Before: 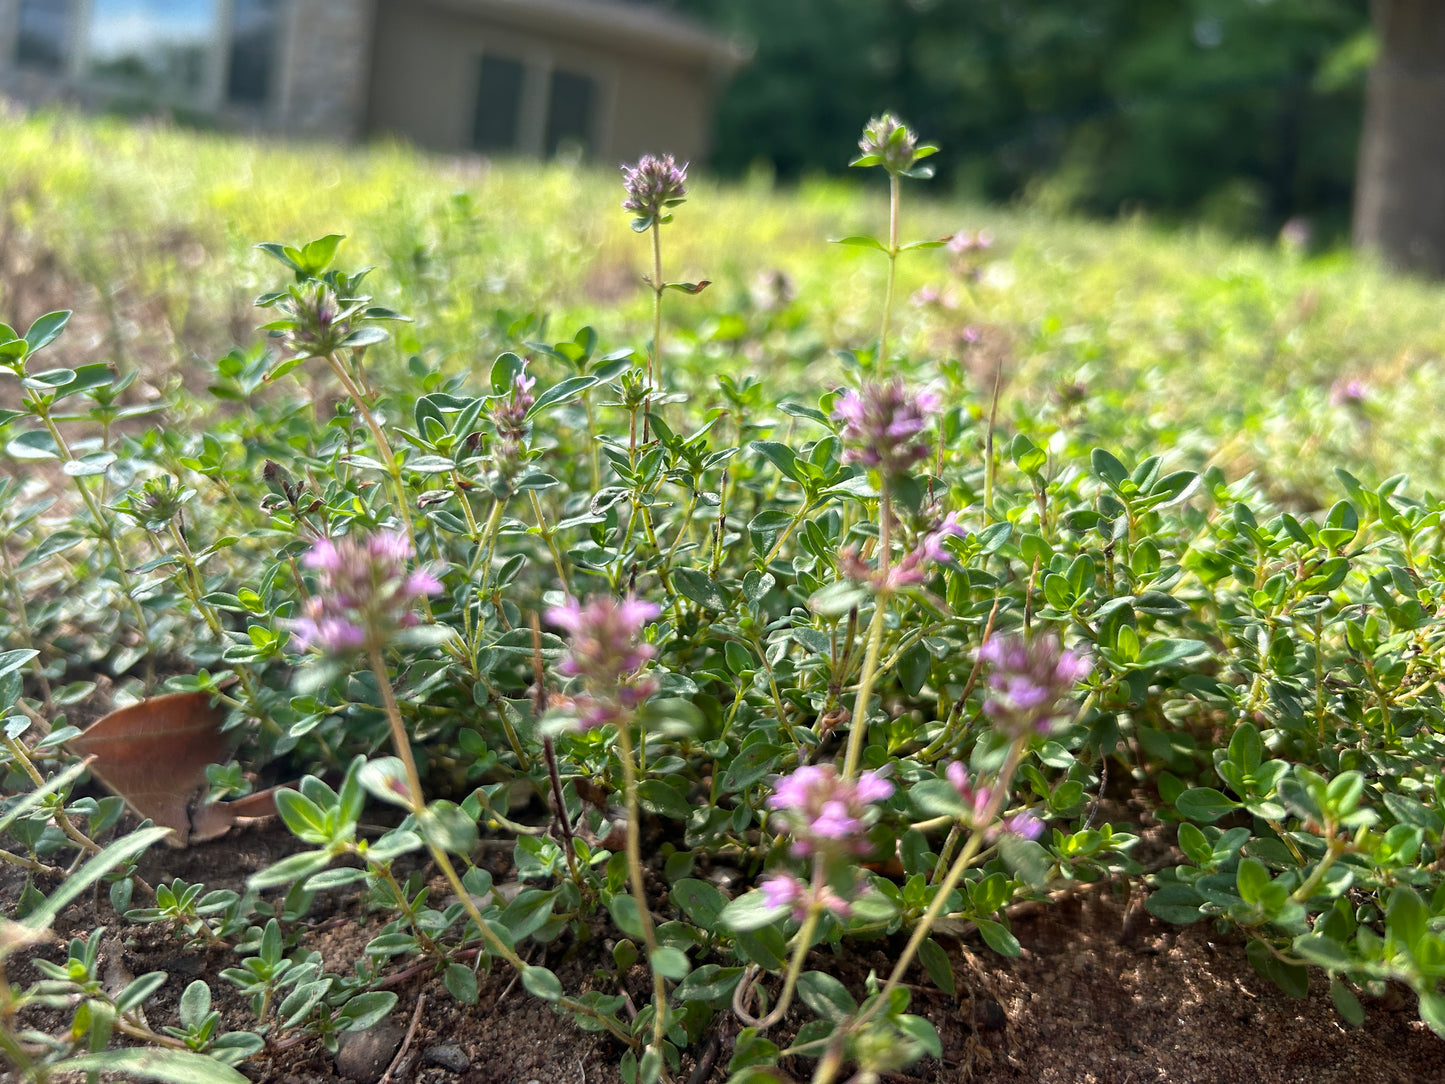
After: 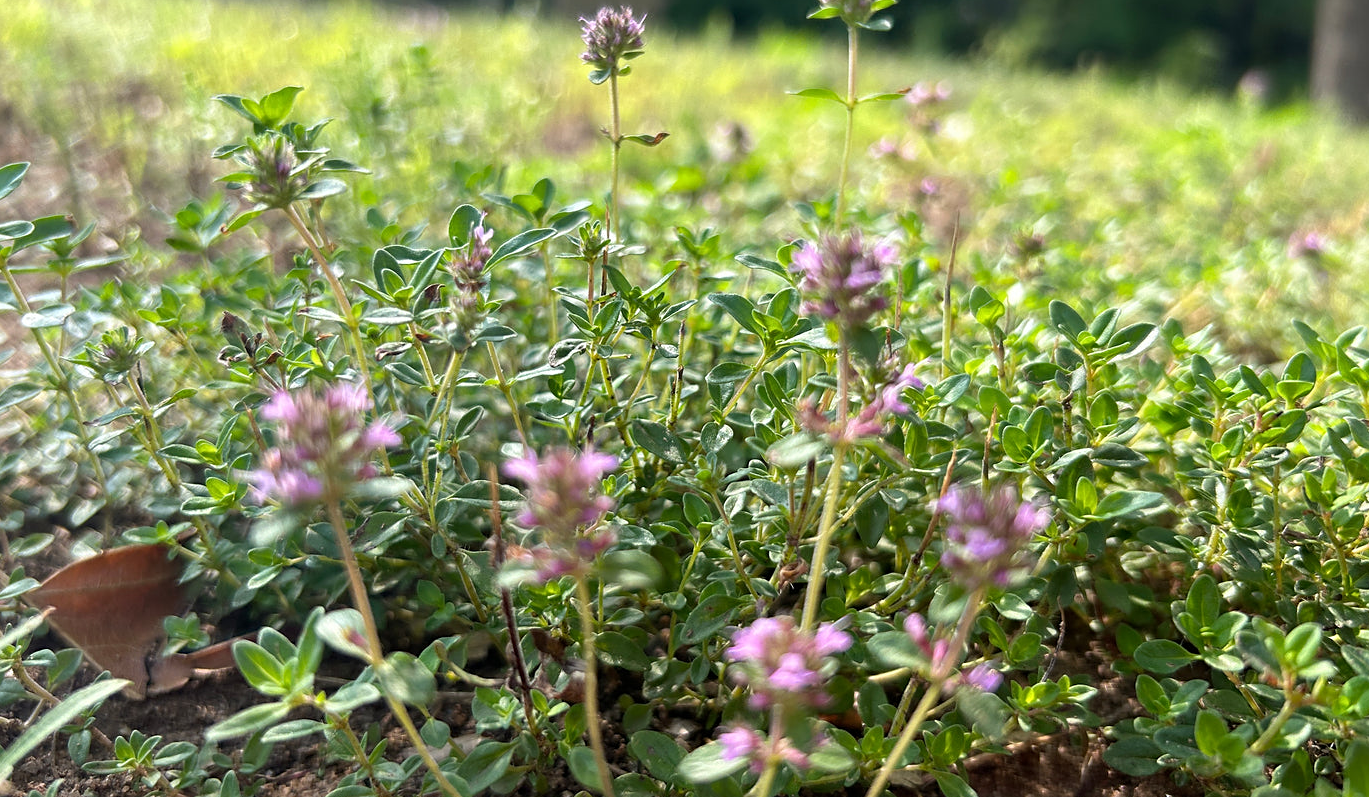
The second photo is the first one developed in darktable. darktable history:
crop and rotate: left 2.943%, top 13.724%, right 2.303%, bottom 12.731%
sharpen: amount 0.203
